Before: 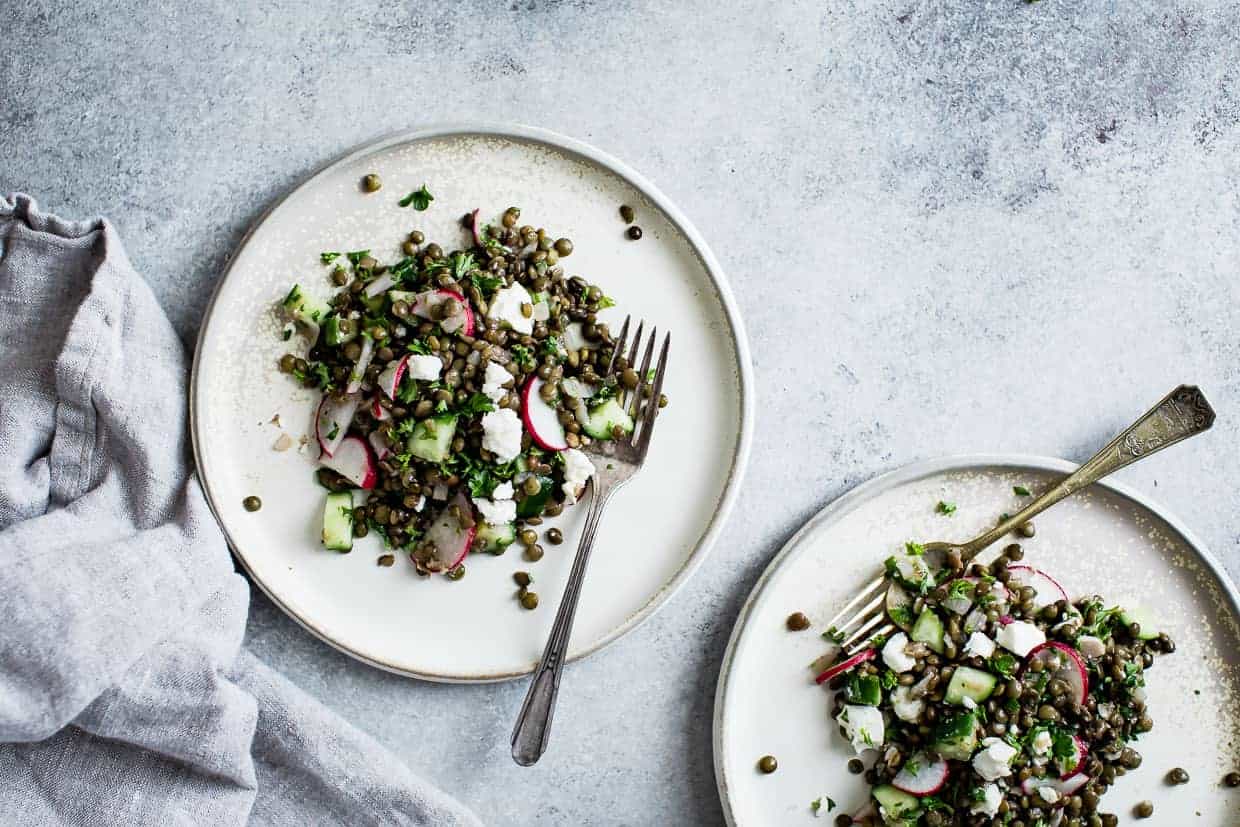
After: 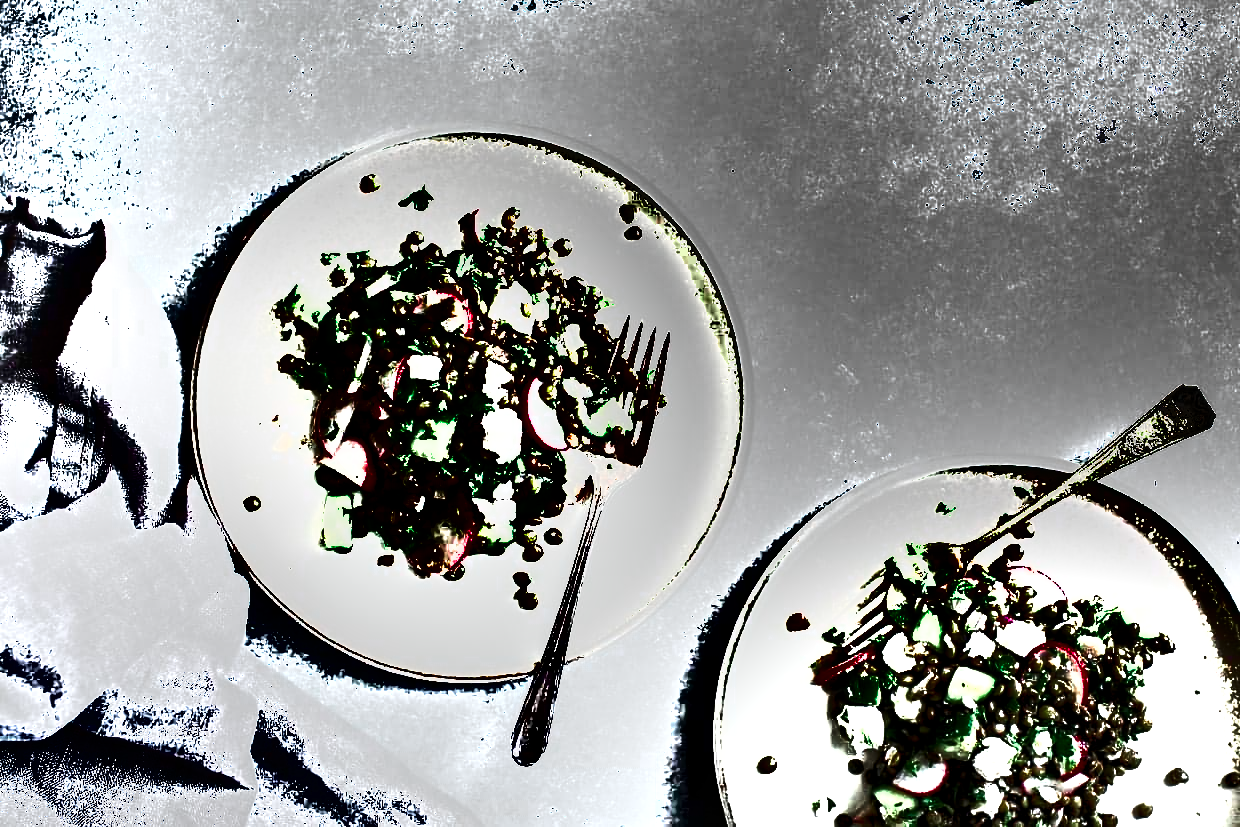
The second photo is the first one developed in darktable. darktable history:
levels: black 3.86%, levels [0.012, 0.367, 0.697]
tone equalizer: edges refinement/feathering 500, mask exposure compensation -1.57 EV, preserve details no
color zones: curves: ch0 [(0, 0.466) (0.128, 0.466) (0.25, 0.5) (0.375, 0.456) (0.5, 0.5) (0.625, 0.5) (0.737, 0.652) (0.875, 0.5)]; ch1 [(0, 0.603) (0.125, 0.618) (0.261, 0.348) (0.372, 0.353) (0.497, 0.363) (0.611, 0.45) (0.731, 0.427) (0.875, 0.518) (0.998, 0.652)]; ch2 [(0, 0.559) (0.125, 0.451) (0.253, 0.564) (0.37, 0.578) (0.5, 0.466) (0.625, 0.471) (0.731, 0.471) (0.88, 0.485)]
shadows and highlights: radius 173.91, shadows 26.83, white point adjustment 3.04, highlights -68.33, soften with gaussian
contrast brightness saturation: contrast 0.289
